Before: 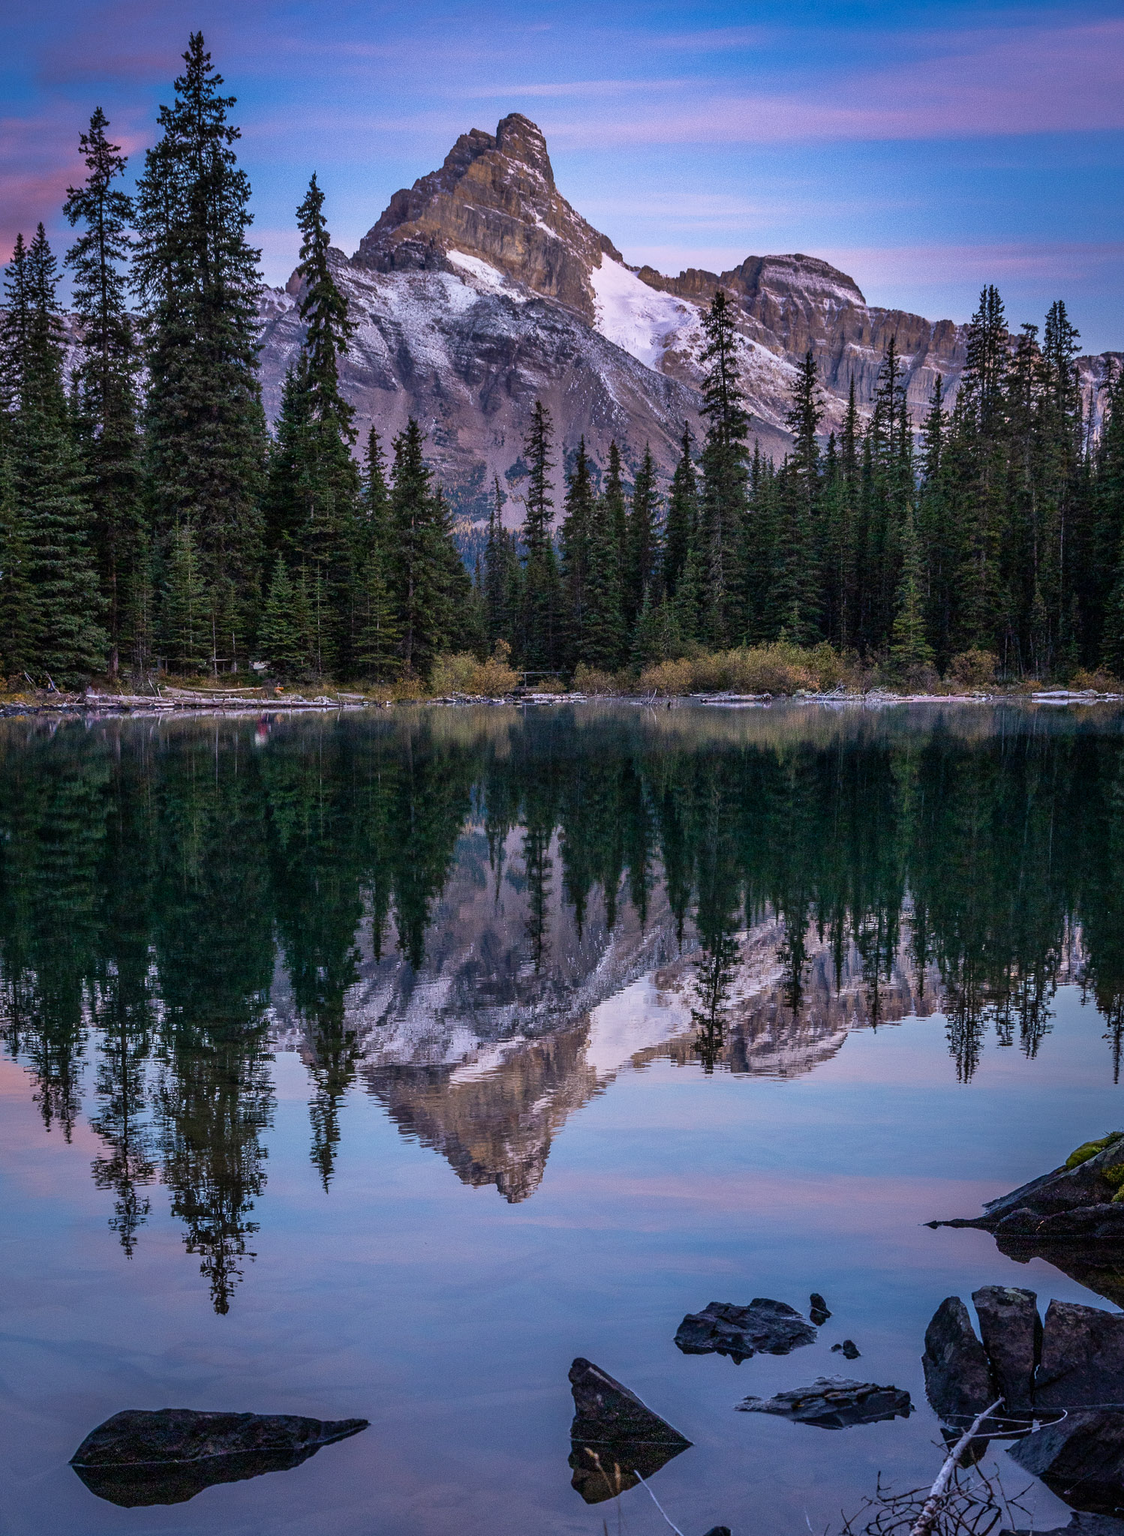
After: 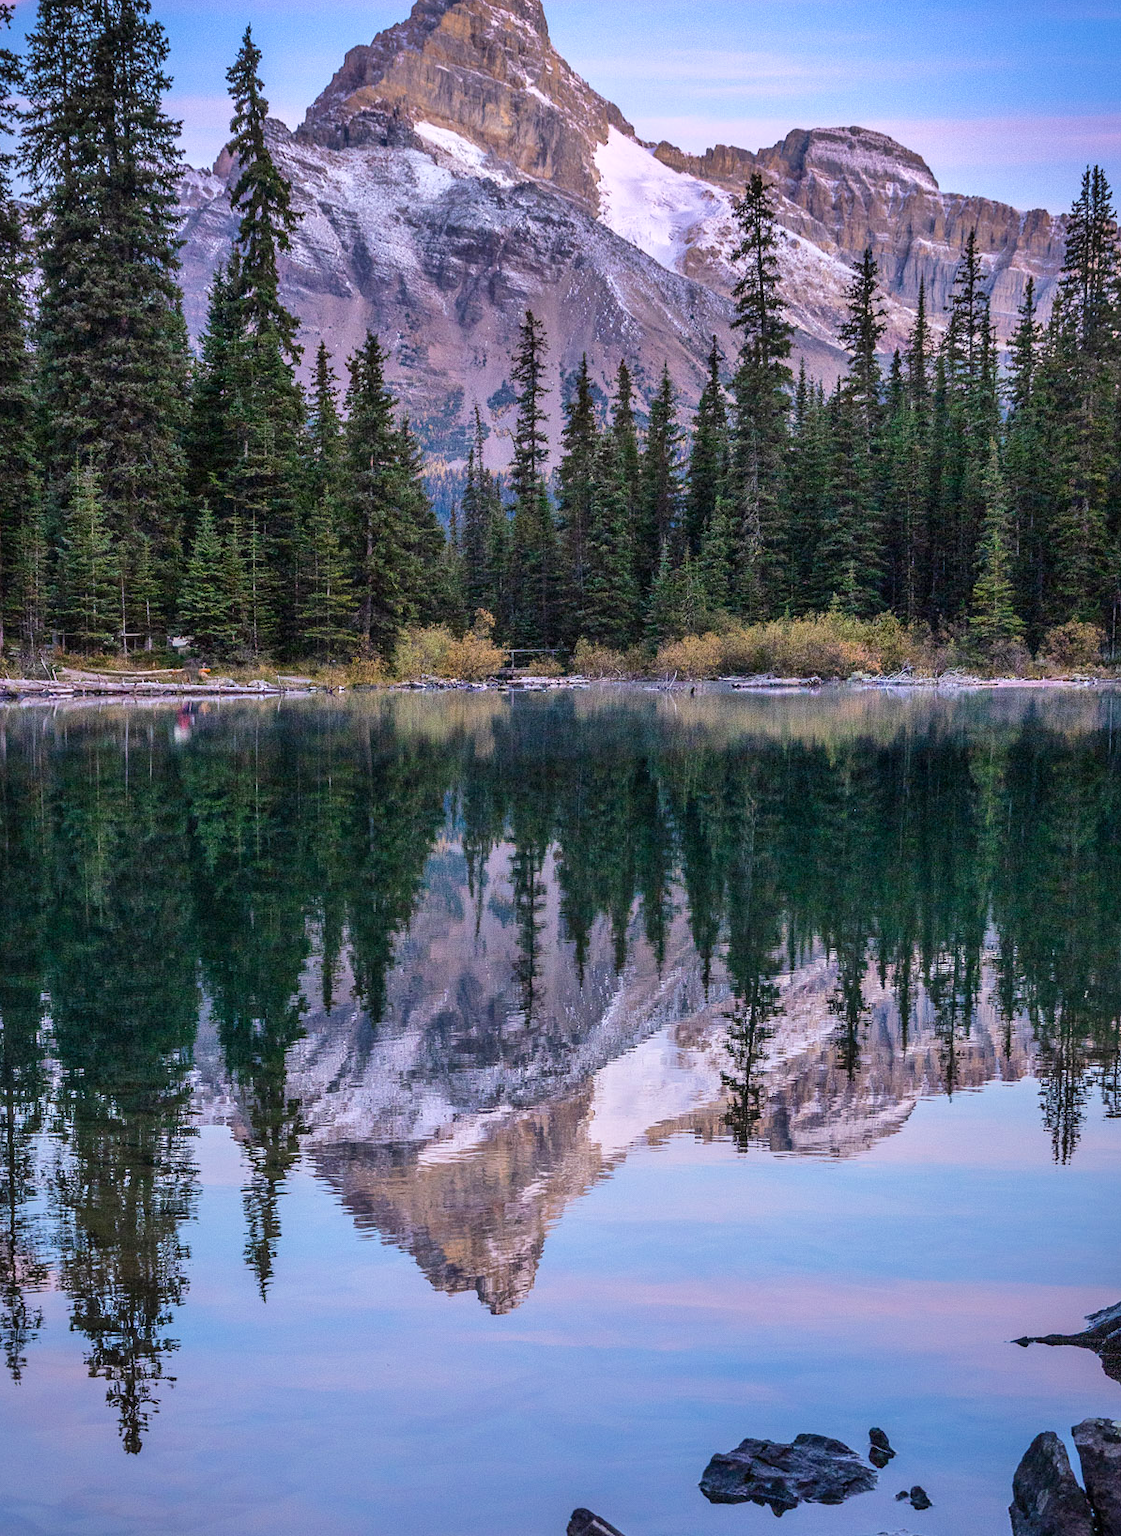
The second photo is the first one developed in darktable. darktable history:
crop and rotate: left 10.336%, top 9.963%, right 9.903%, bottom 10.109%
tone equalizer: -8 EV 0.99 EV, -7 EV 0.973 EV, -6 EV 0.987 EV, -5 EV 0.979 EV, -4 EV 1.04 EV, -3 EV 0.719 EV, -2 EV 0.486 EV, -1 EV 0.234 EV, edges refinement/feathering 500, mask exposure compensation -1.57 EV, preserve details no
